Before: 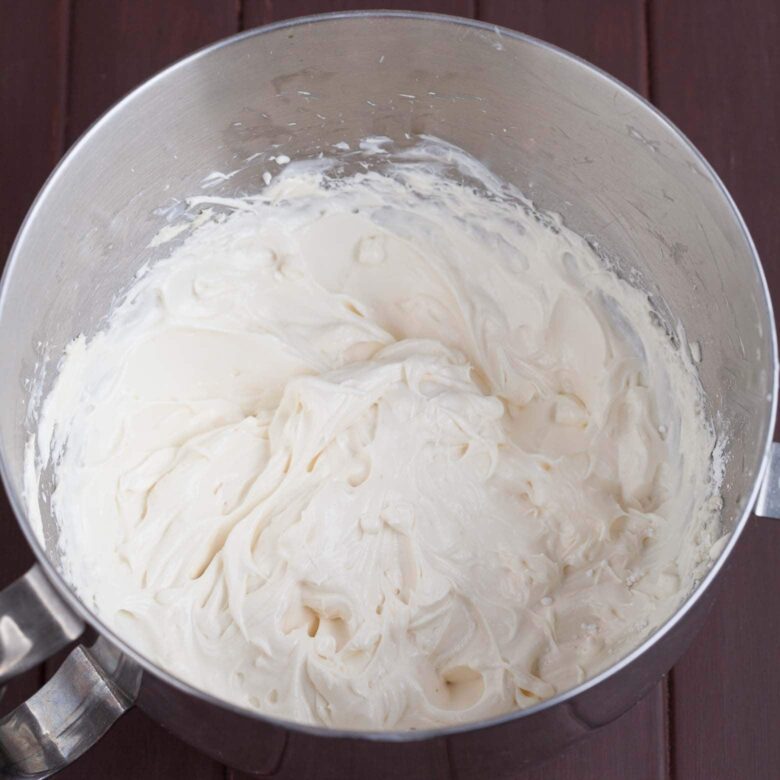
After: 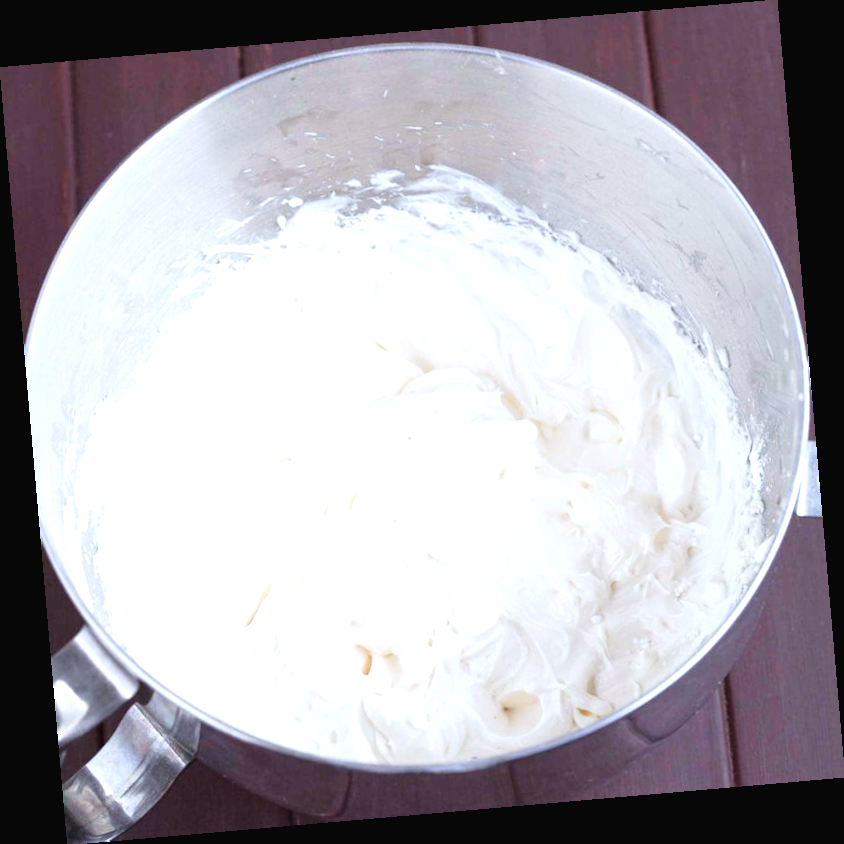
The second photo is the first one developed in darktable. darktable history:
exposure: black level correction 0, exposure 1 EV, compensate exposure bias true, compensate highlight preservation false
white balance: red 0.924, blue 1.095
rotate and perspective: rotation -4.98°, automatic cropping off
tone curve: curves: ch0 [(0, 0) (0.003, 0.019) (0.011, 0.019) (0.025, 0.026) (0.044, 0.043) (0.069, 0.066) (0.1, 0.095) (0.136, 0.133) (0.177, 0.181) (0.224, 0.233) (0.277, 0.302) (0.335, 0.375) (0.399, 0.452) (0.468, 0.532) (0.543, 0.609) (0.623, 0.695) (0.709, 0.775) (0.801, 0.865) (0.898, 0.932) (1, 1)], preserve colors none
